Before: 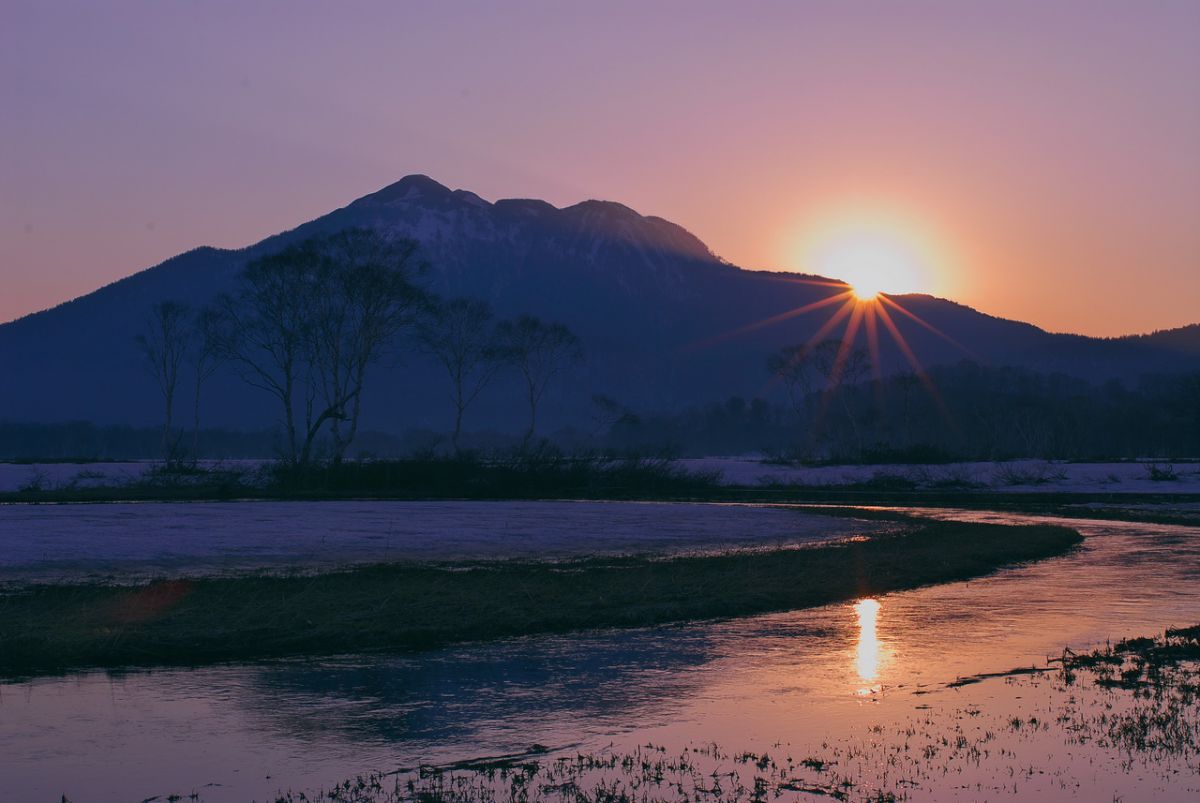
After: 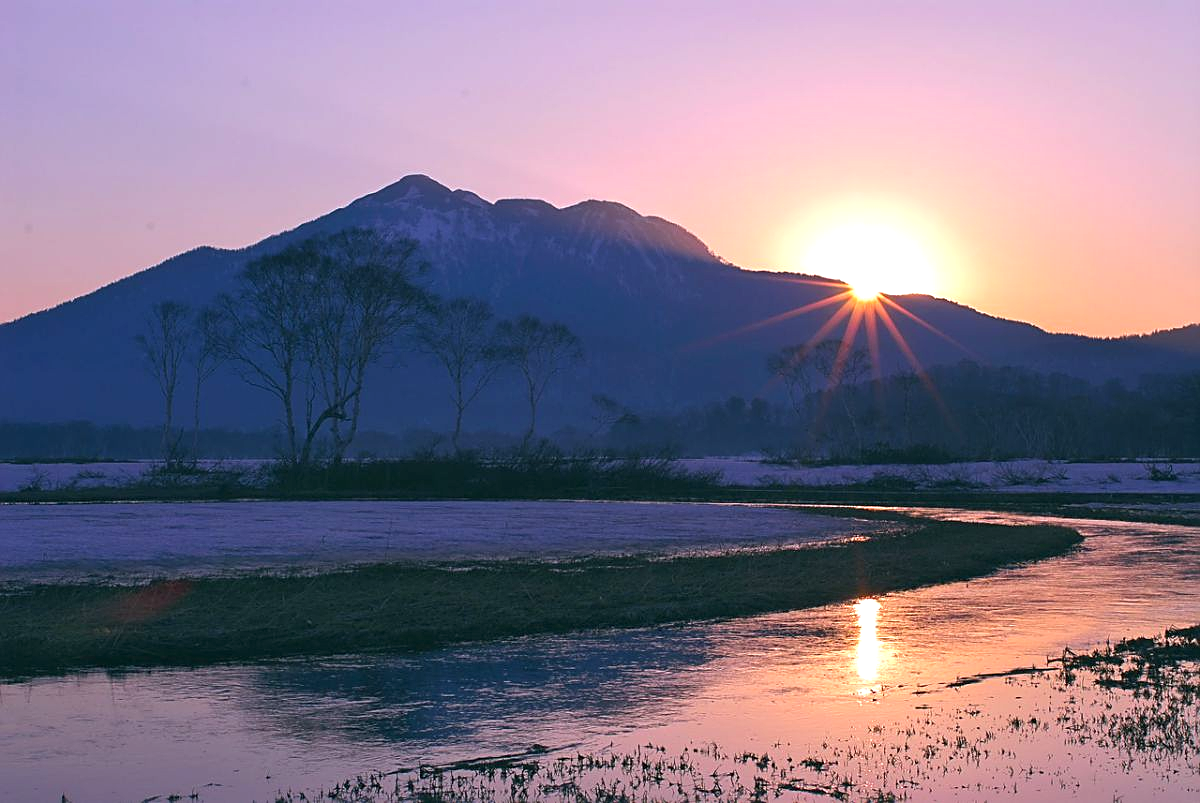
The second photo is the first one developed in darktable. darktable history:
exposure: black level correction 0, exposure 1.001 EV, compensate highlight preservation false
sharpen: on, module defaults
